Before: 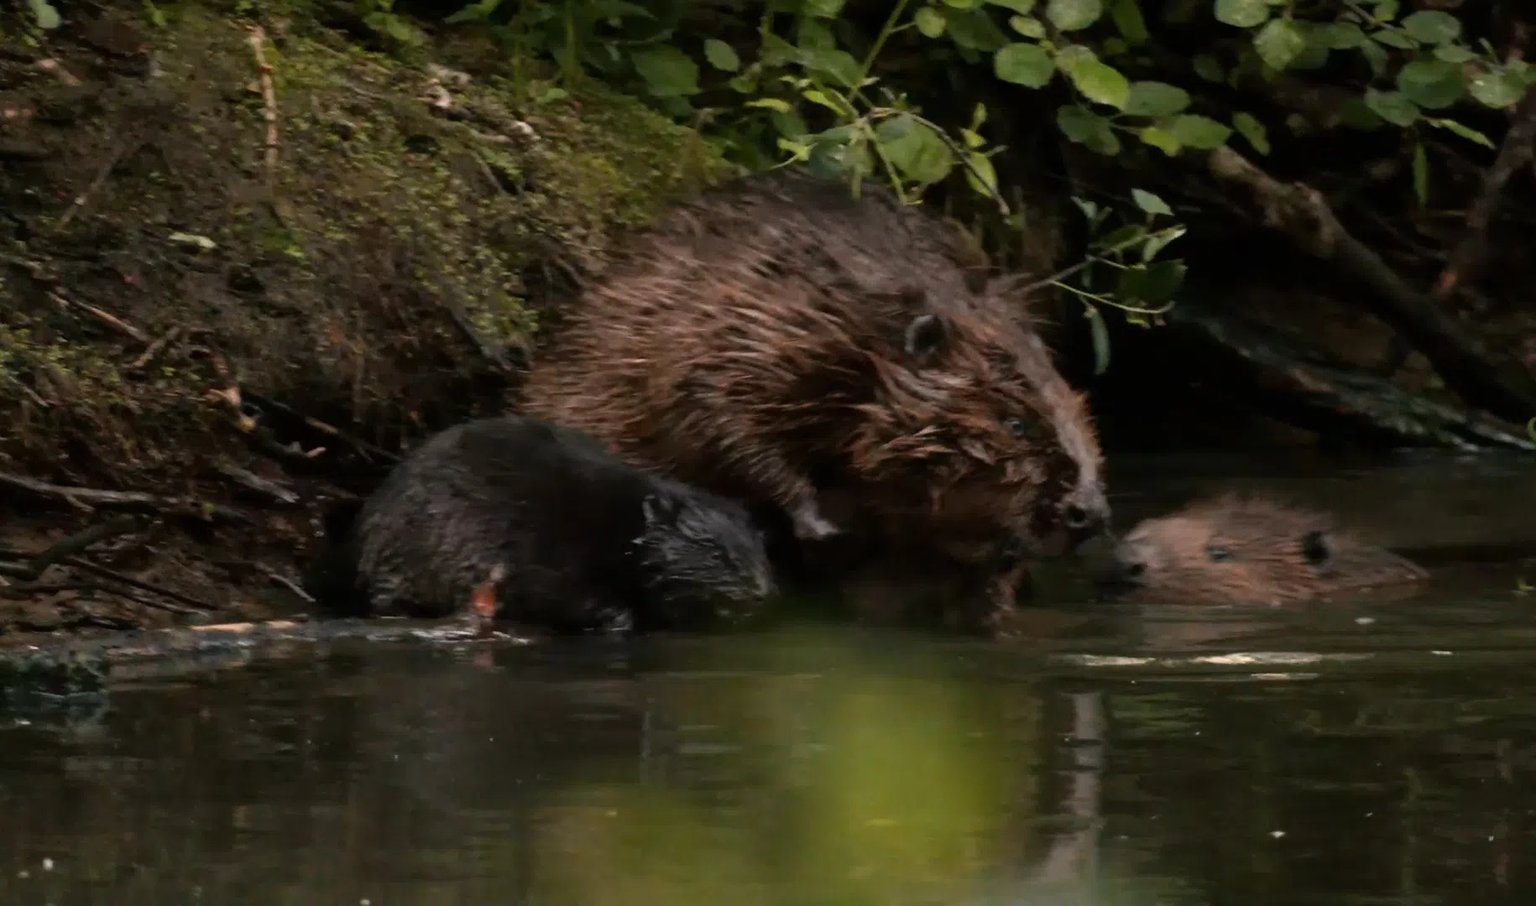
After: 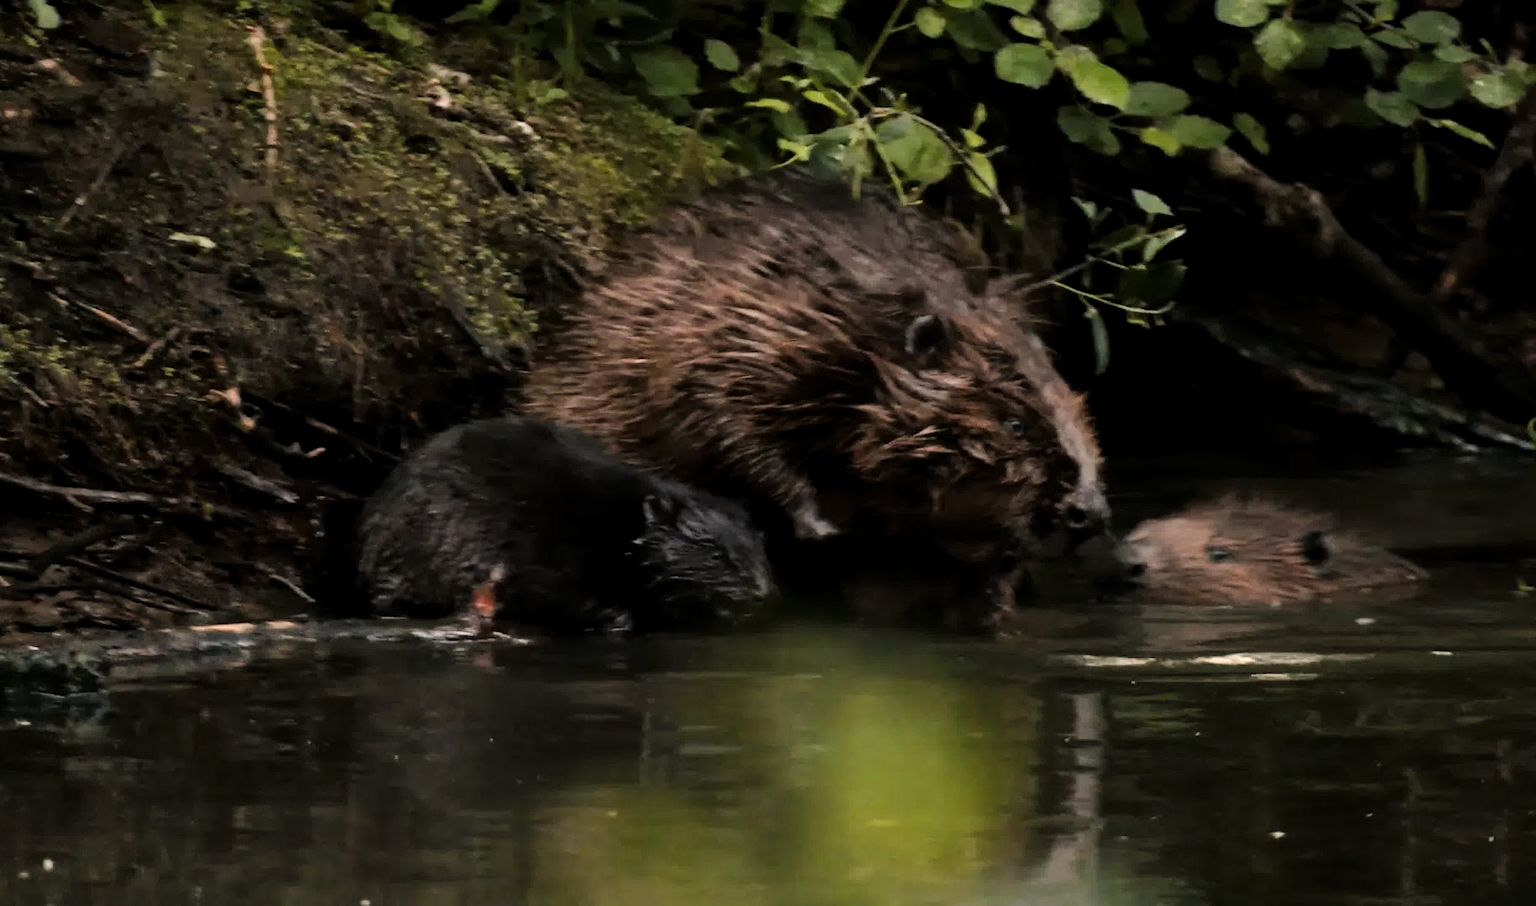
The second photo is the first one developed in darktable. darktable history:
exposure: exposure 0.3 EV, compensate highlight preservation false
tone curve: curves: ch0 [(0.029, 0) (0.134, 0.063) (0.249, 0.198) (0.378, 0.365) (0.499, 0.529) (1, 1)], color space Lab, linked channels, preserve colors none
